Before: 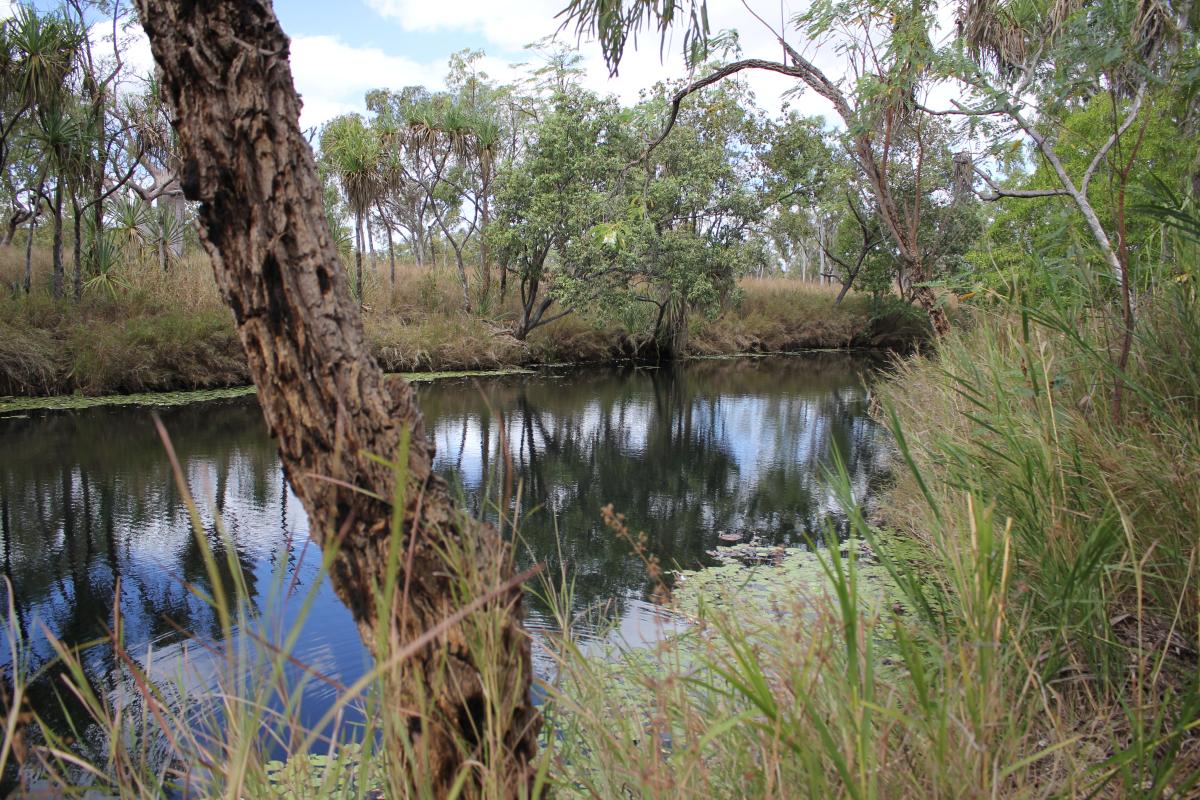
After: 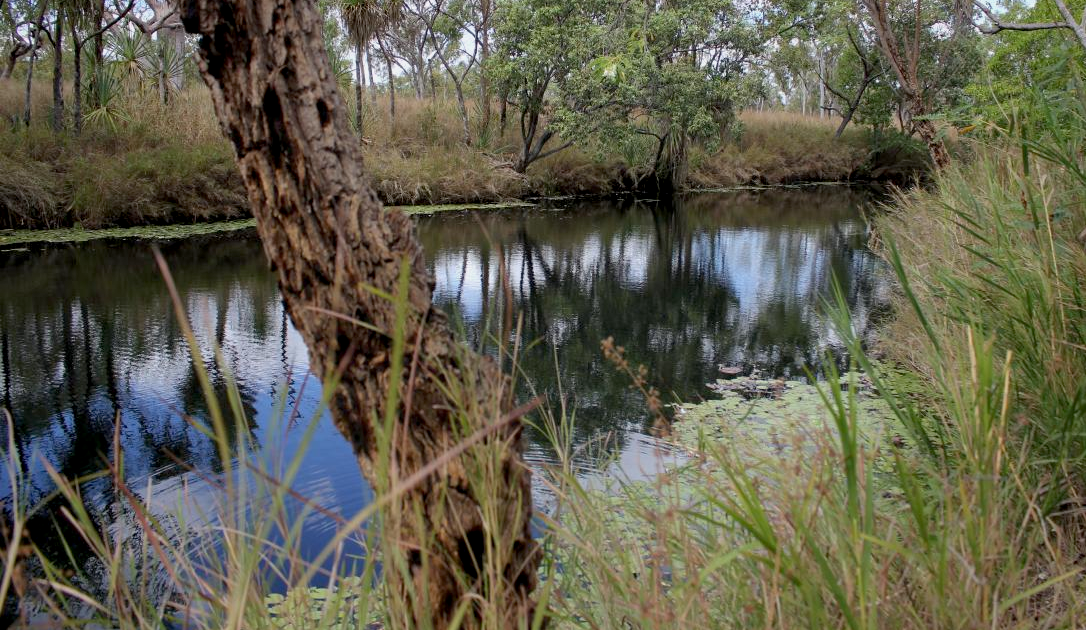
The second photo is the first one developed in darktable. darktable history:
exposure: black level correction 0.009, exposure -0.159 EV, compensate highlight preservation false
crop: top 20.916%, right 9.437%, bottom 0.316%
